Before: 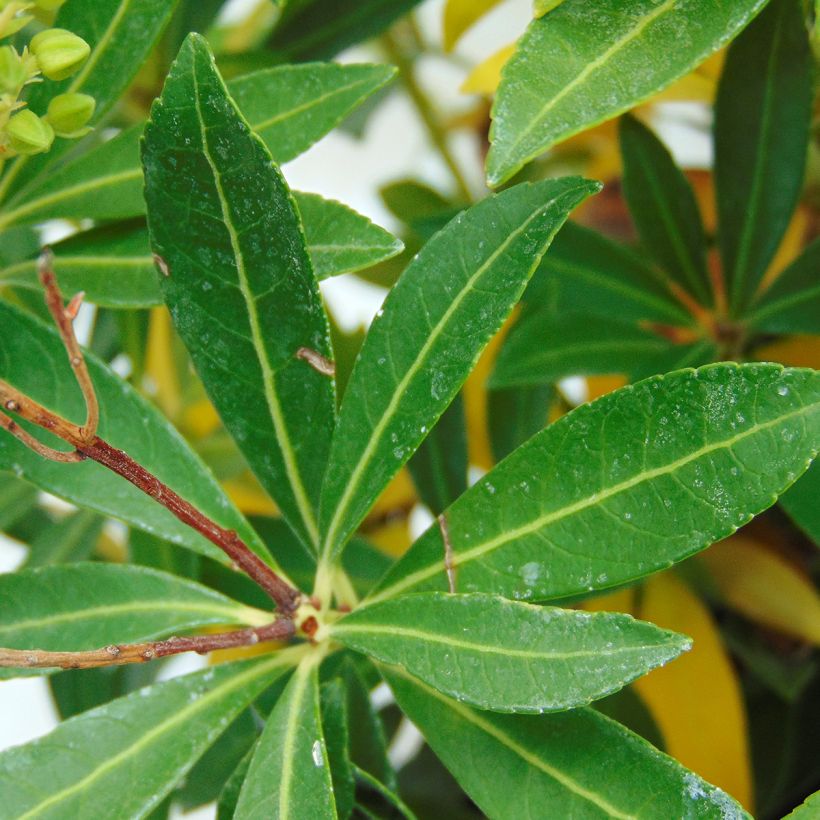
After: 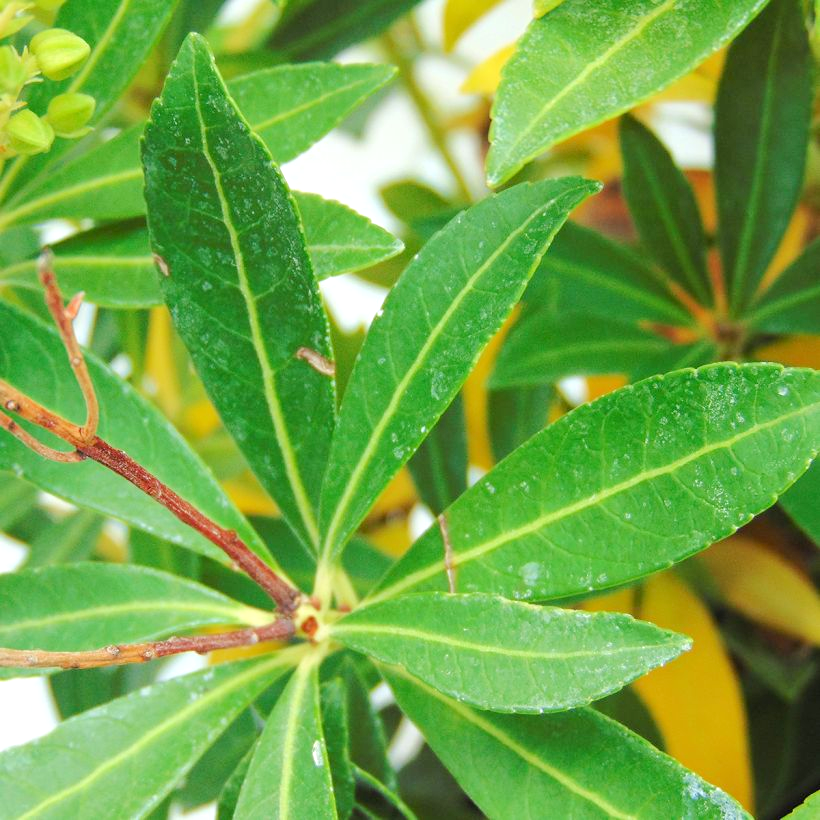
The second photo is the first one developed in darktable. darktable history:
tone equalizer: -8 EV 1.02 EV, -7 EV 0.961 EV, -6 EV 1.01 EV, -5 EV 1.04 EV, -4 EV 1.02 EV, -3 EV 0.721 EV, -2 EV 0.492 EV, -1 EV 0.267 EV, edges refinement/feathering 500, mask exposure compensation -1.57 EV, preserve details no
